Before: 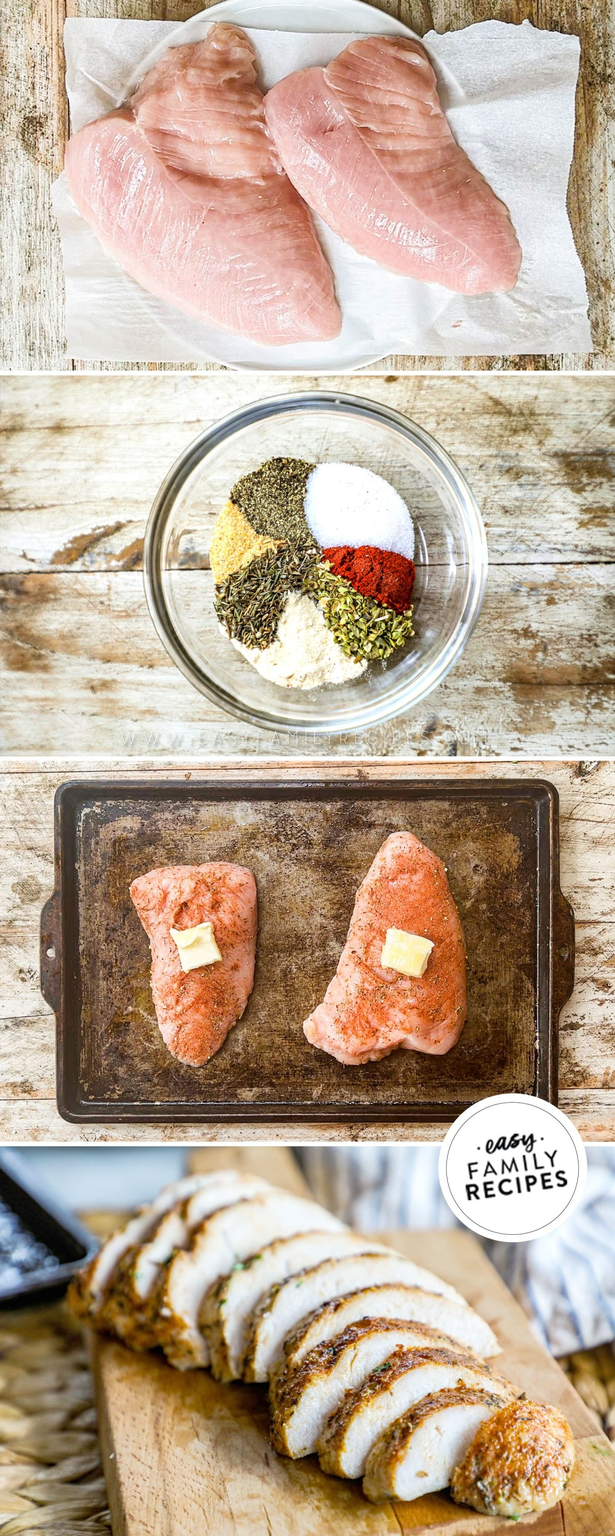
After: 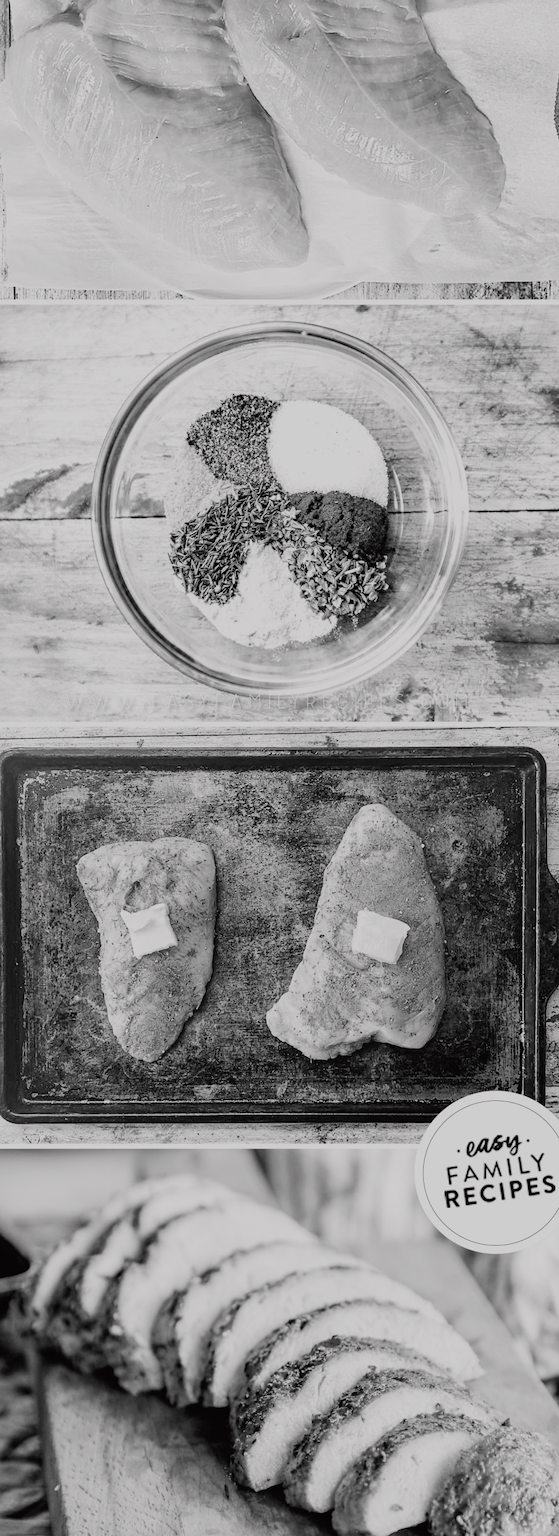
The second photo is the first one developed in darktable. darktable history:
tone curve: curves: ch0 [(0, 0.013) (0.036, 0.035) (0.274, 0.288) (0.504, 0.536) (0.844, 0.84) (1, 0.97)]; ch1 [(0, 0) (0.389, 0.403) (0.462, 0.48) (0.499, 0.5) (0.522, 0.534) (0.567, 0.588) (0.626, 0.645) (0.749, 0.781) (1, 1)]; ch2 [(0, 0) (0.457, 0.486) (0.5, 0.501) (0.533, 0.539) (0.599, 0.6) (0.704, 0.732) (1, 1)], color space Lab, independent channels, preserve colors none
filmic rgb: black relative exposure -7.65 EV, white relative exposure 4.56 EV, hardness 3.61, iterations of high-quality reconstruction 10
crop: left 9.795%, top 6.341%, right 6.981%, bottom 2.309%
color calibration: output gray [0.267, 0.423, 0.261, 0], x 0.341, y 0.355, temperature 5146.28 K
